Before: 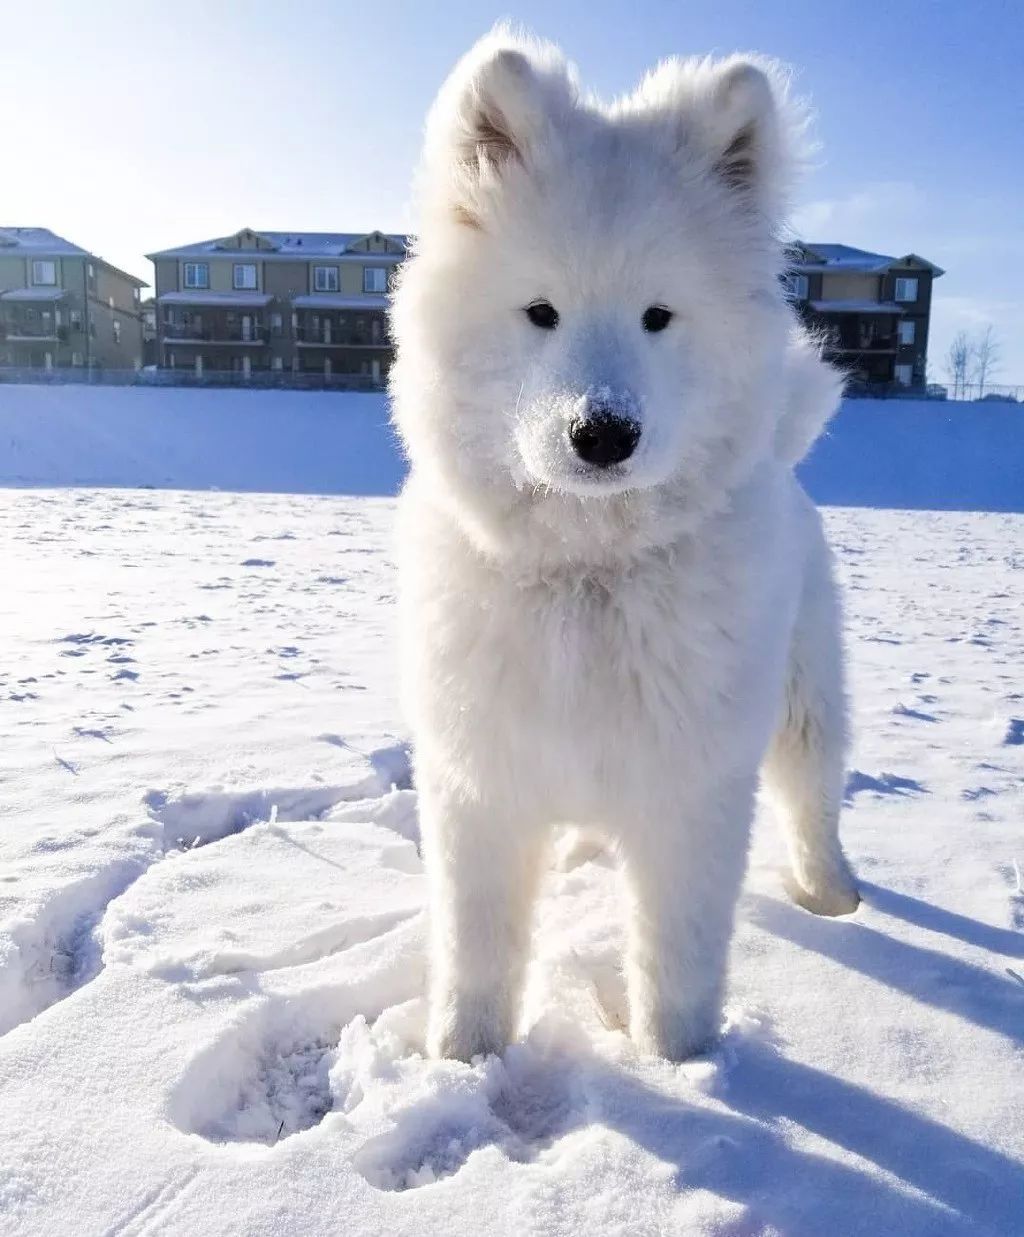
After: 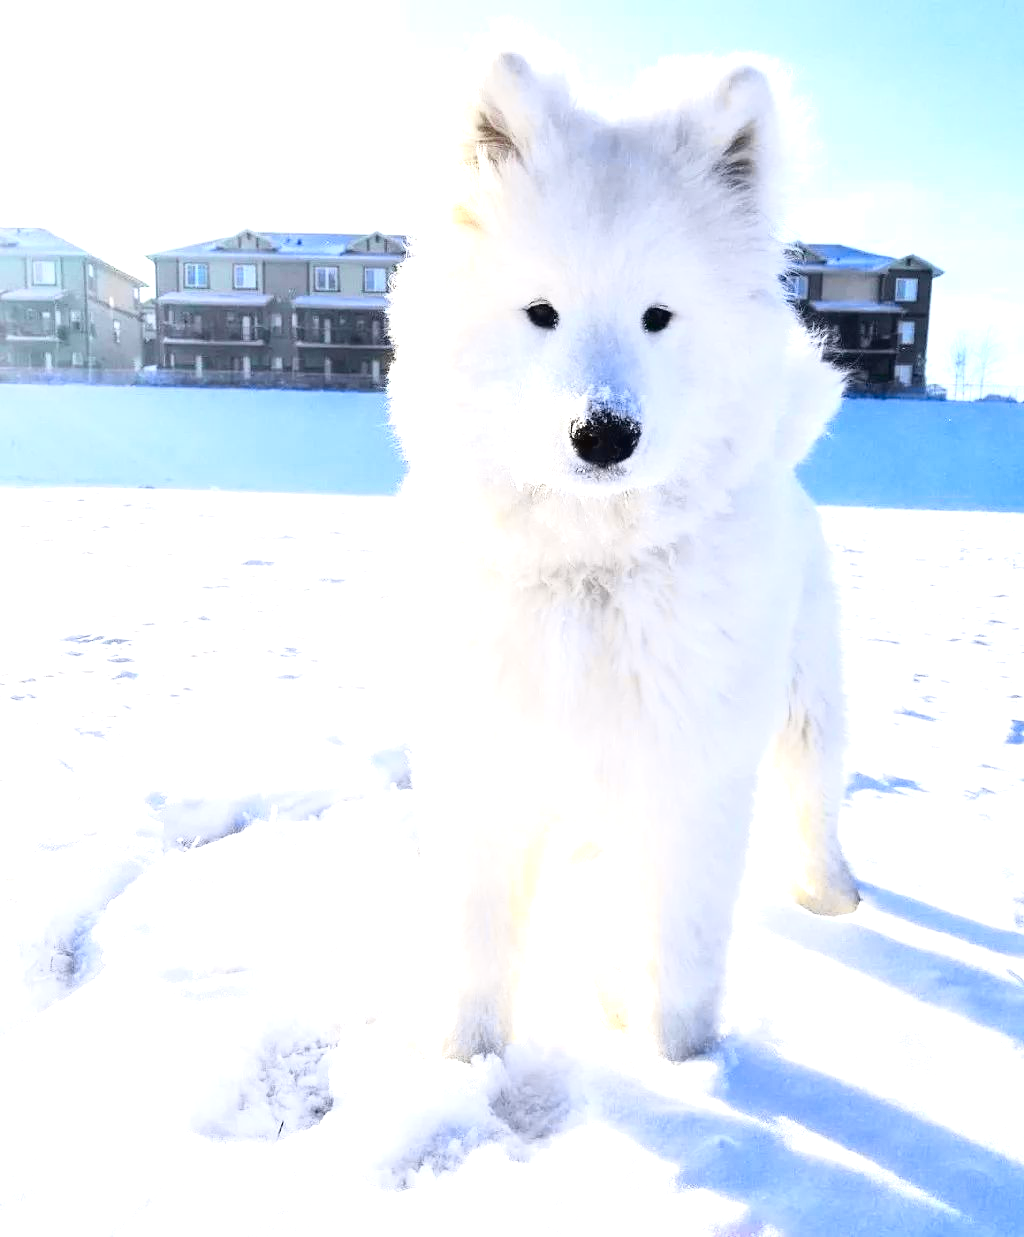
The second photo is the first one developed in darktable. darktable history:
tone curve: curves: ch0 [(0, 0.024) (0.049, 0.038) (0.176, 0.162) (0.311, 0.337) (0.416, 0.471) (0.565, 0.658) (0.817, 0.911) (1, 1)]; ch1 [(0, 0) (0.339, 0.358) (0.445, 0.439) (0.476, 0.47) (0.504, 0.504) (0.53, 0.511) (0.557, 0.558) (0.627, 0.664) (0.728, 0.786) (1, 1)]; ch2 [(0, 0) (0.327, 0.324) (0.417, 0.44) (0.46, 0.453) (0.502, 0.504) (0.526, 0.52) (0.549, 0.561) (0.619, 0.657) (0.76, 0.765) (1, 1)], color space Lab, independent channels, preserve colors none
exposure: black level correction 0, exposure 1.2 EV, compensate exposure bias true, compensate highlight preservation false
